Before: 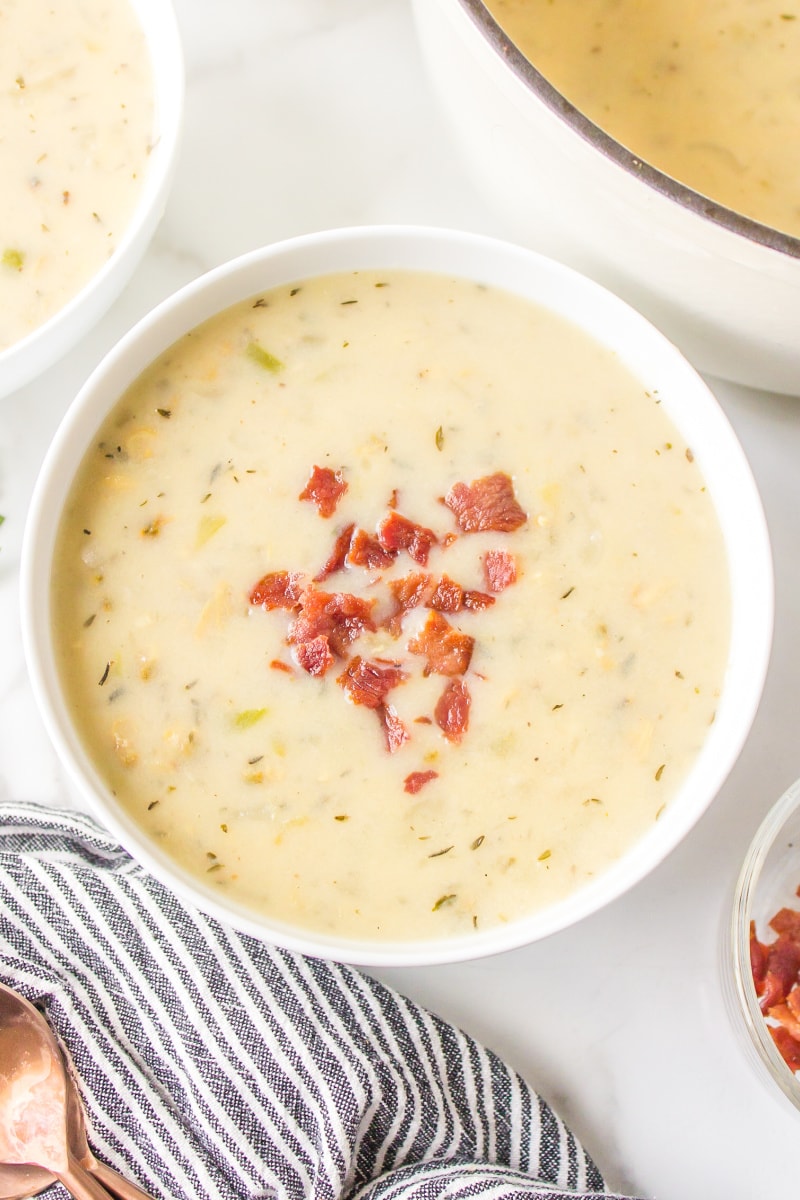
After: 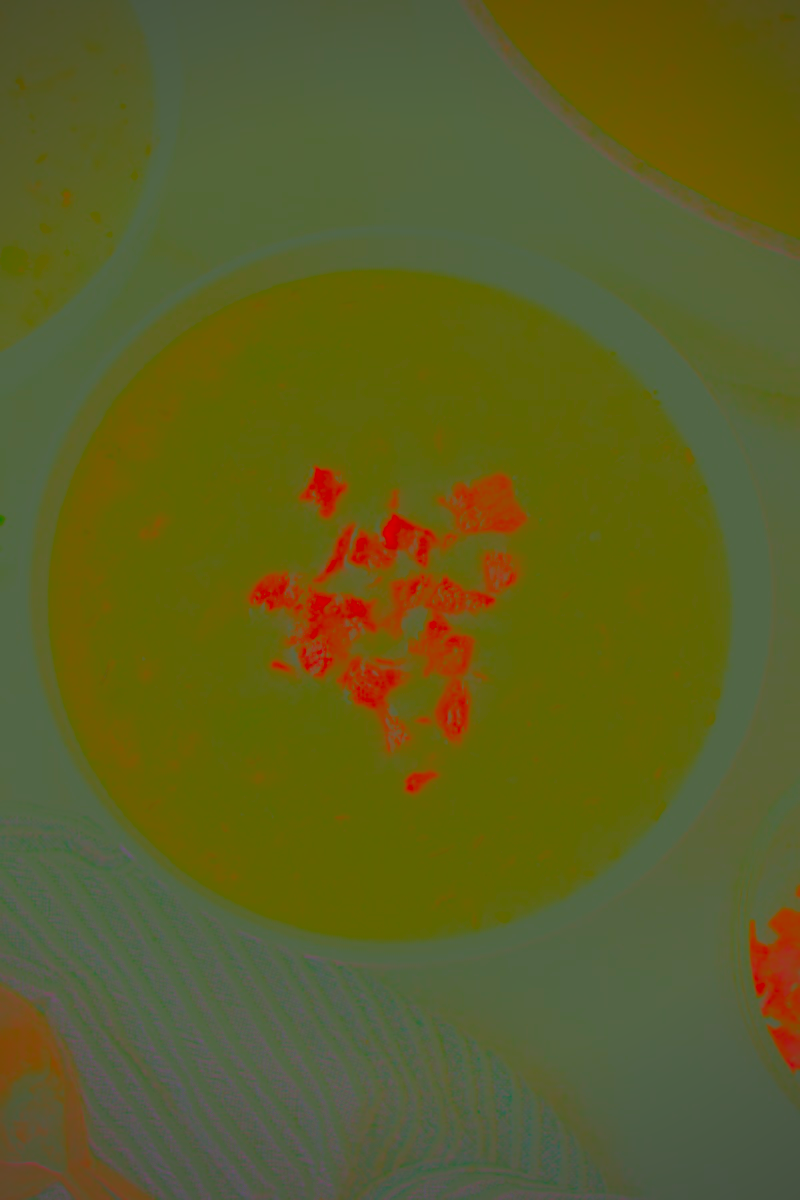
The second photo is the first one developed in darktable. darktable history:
vignetting: fall-off radius 61.09%
tone equalizer: -7 EV 0.156 EV, -6 EV 0.57 EV, -5 EV 1.12 EV, -4 EV 1.33 EV, -3 EV 1.14 EV, -2 EV 0.6 EV, -1 EV 0.151 EV
contrast brightness saturation: contrast -0.976, brightness -0.162, saturation 0.733
color correction: highlights a* 5.67, highlights b* 32.83, shadows a* -25.64, shadows b* 3.83
exposure: black level correction -0.015, exposure -0.501 EV, compensate highlight preservation false
local contrast: highlights 26%, detail 130%
